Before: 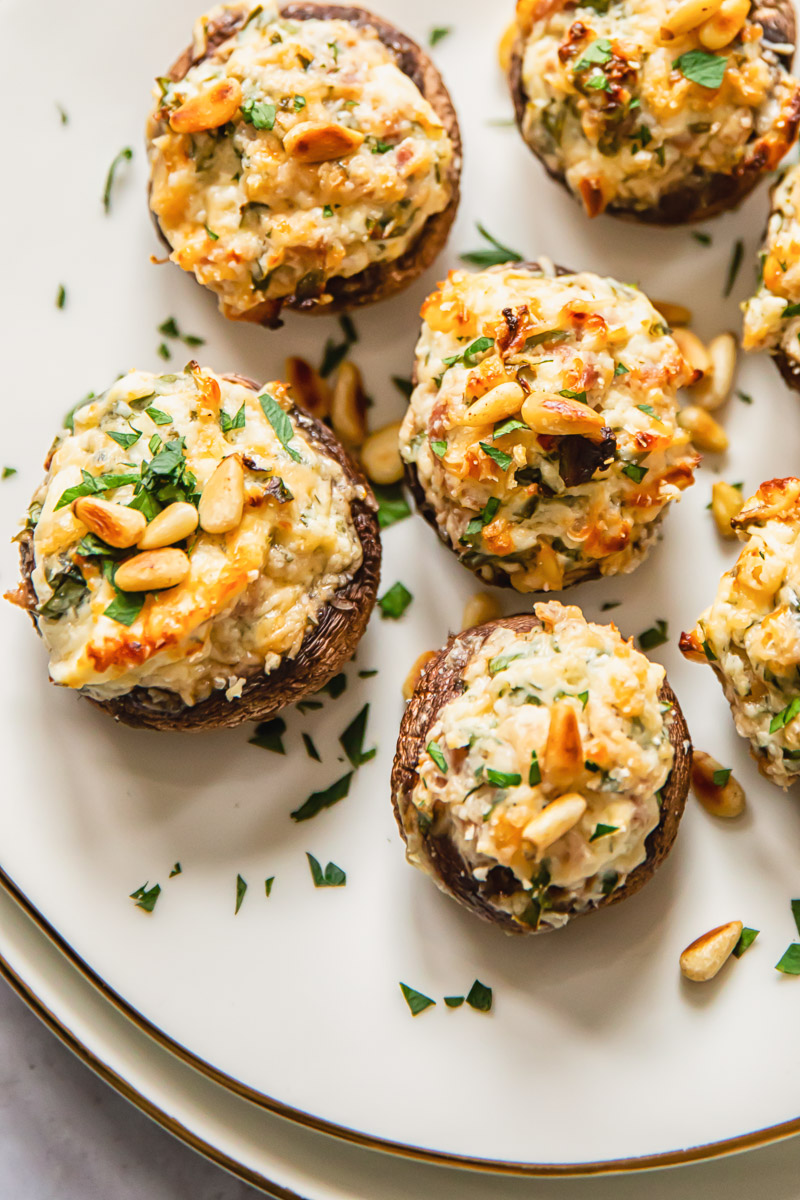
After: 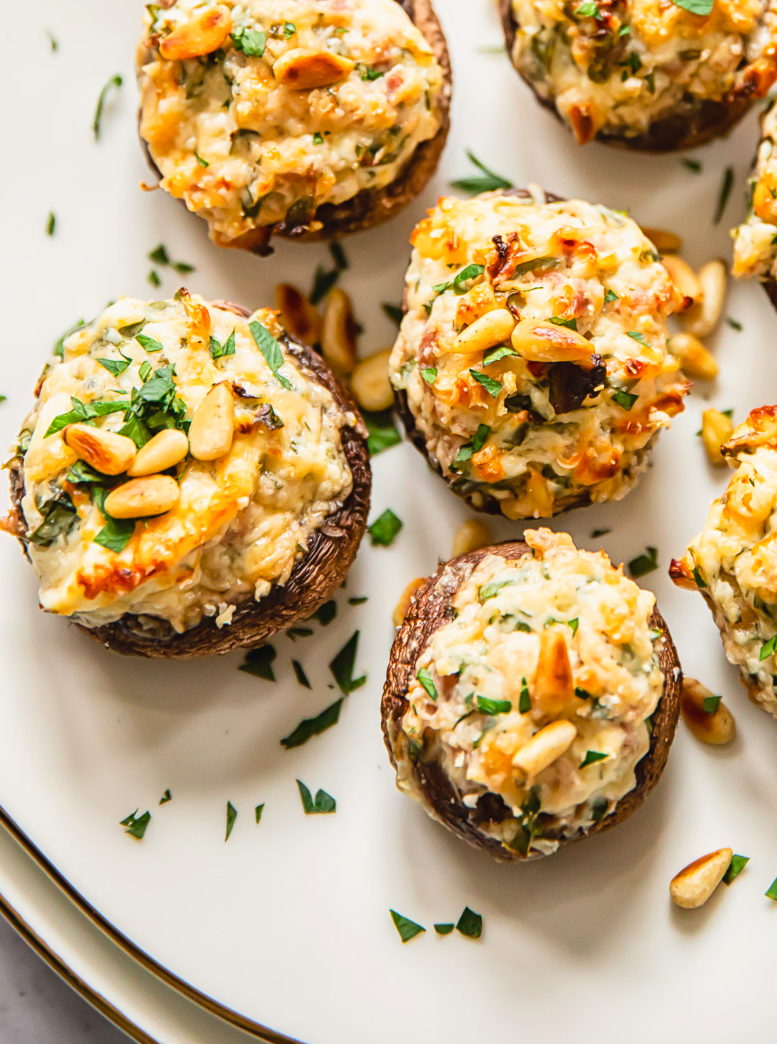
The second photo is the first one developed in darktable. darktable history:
crop: left 1.275%, top 6.126%, right 1.487%, bottom 6.842%
contrast brightness saturation: contrast 0.1, brightness 0.033, saturation 0.087
